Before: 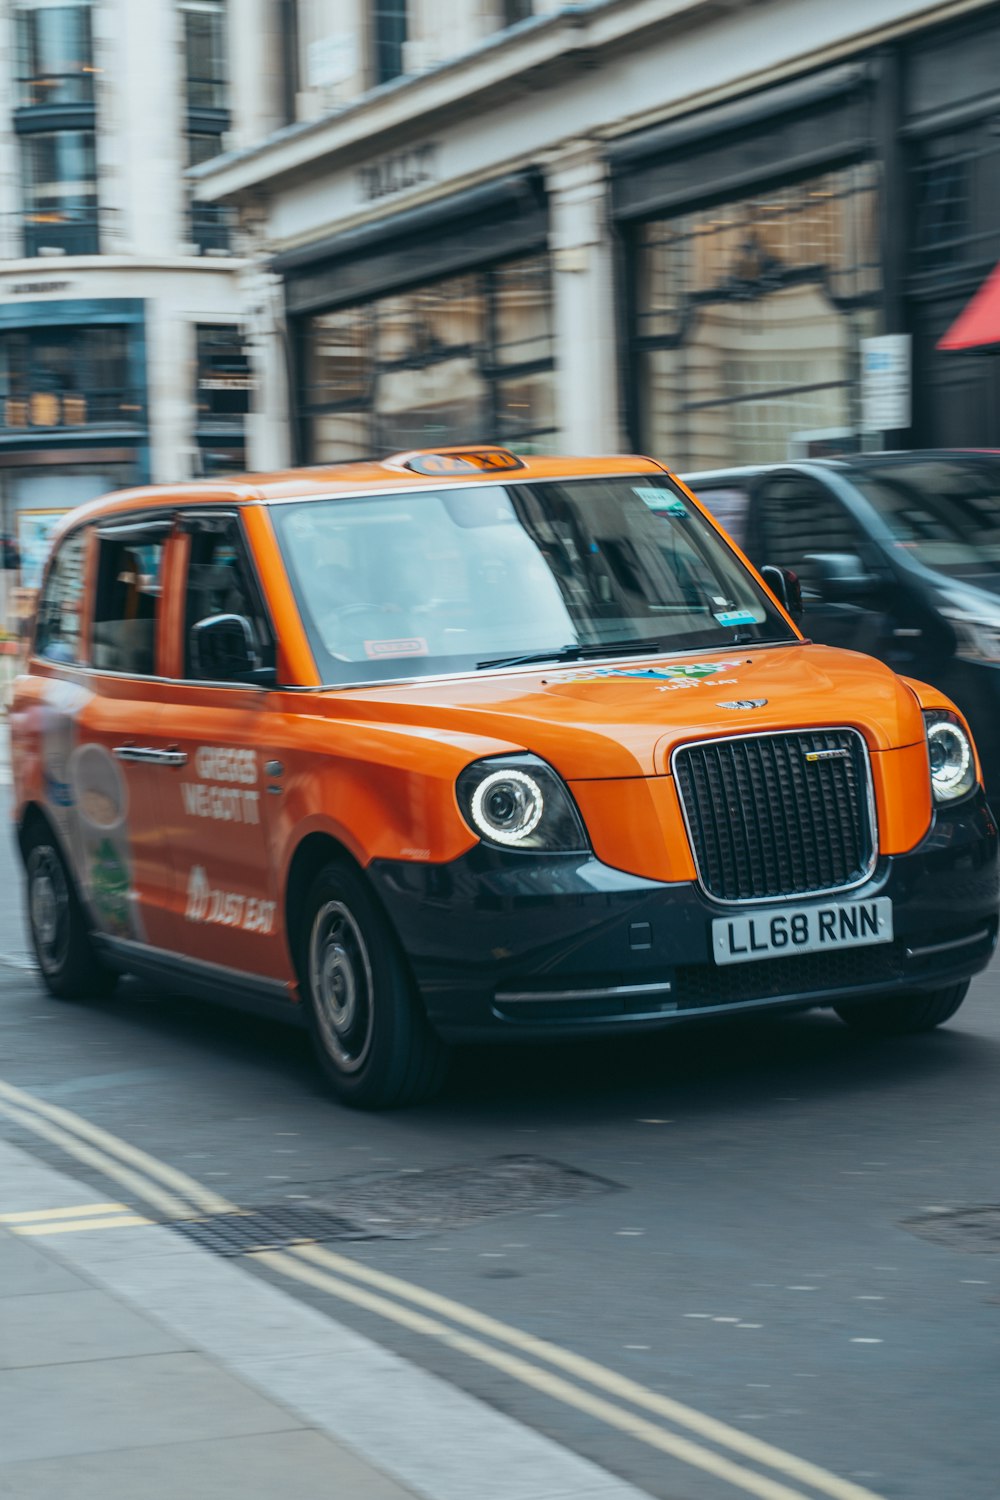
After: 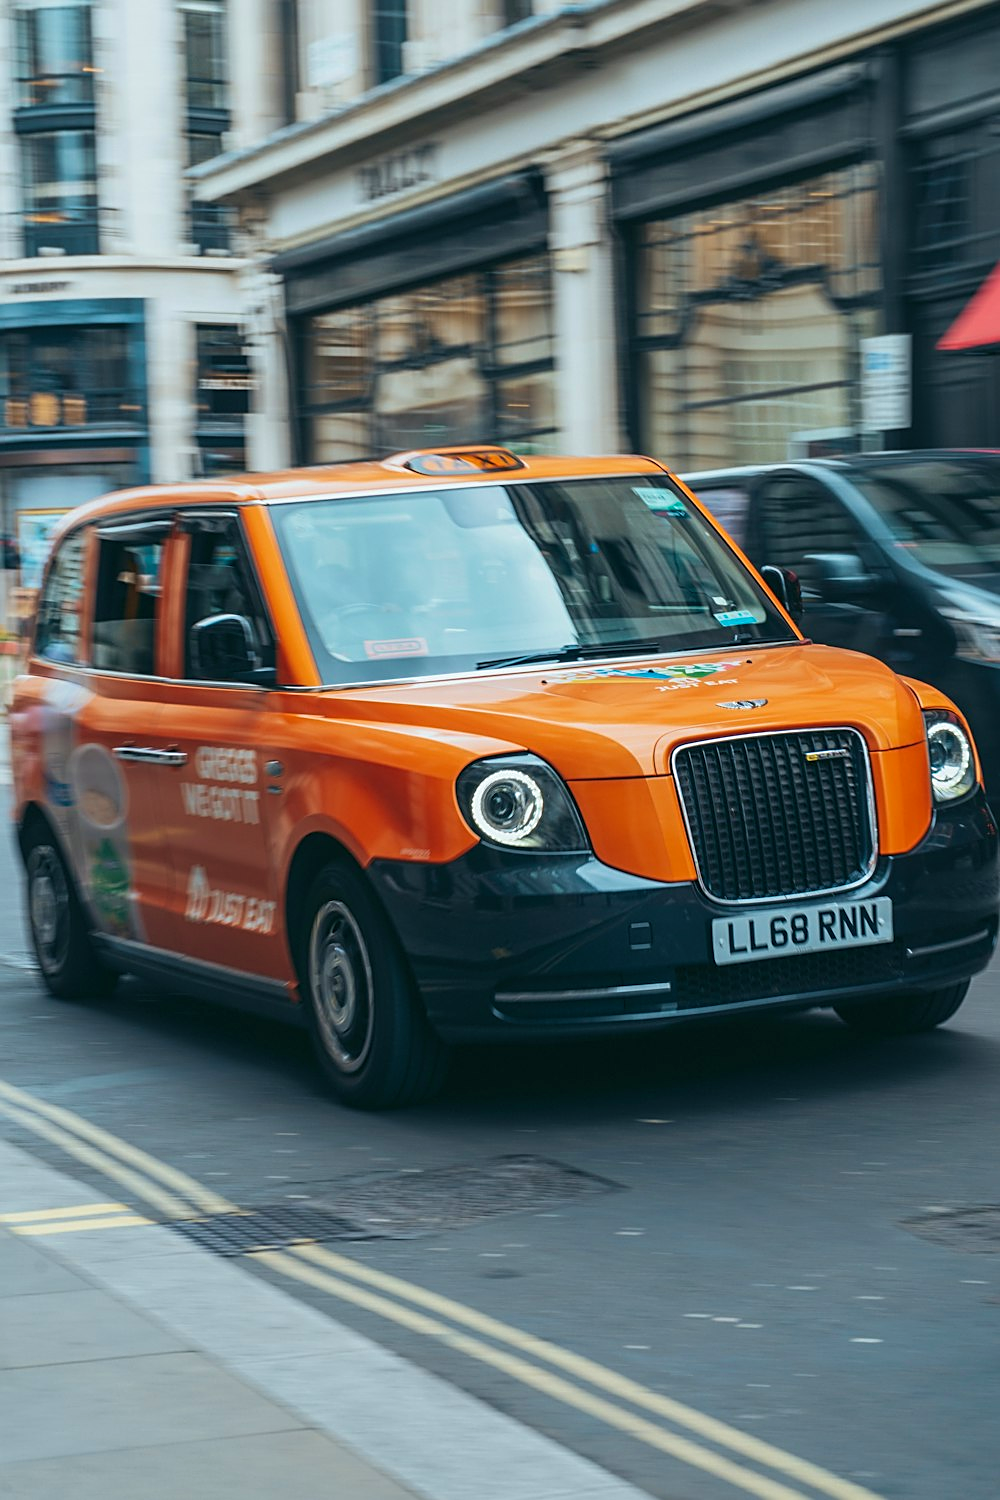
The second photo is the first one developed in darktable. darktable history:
tone equalizer: on, module defaults
velvia: on, module defaults
sharpen: on, module defaults
